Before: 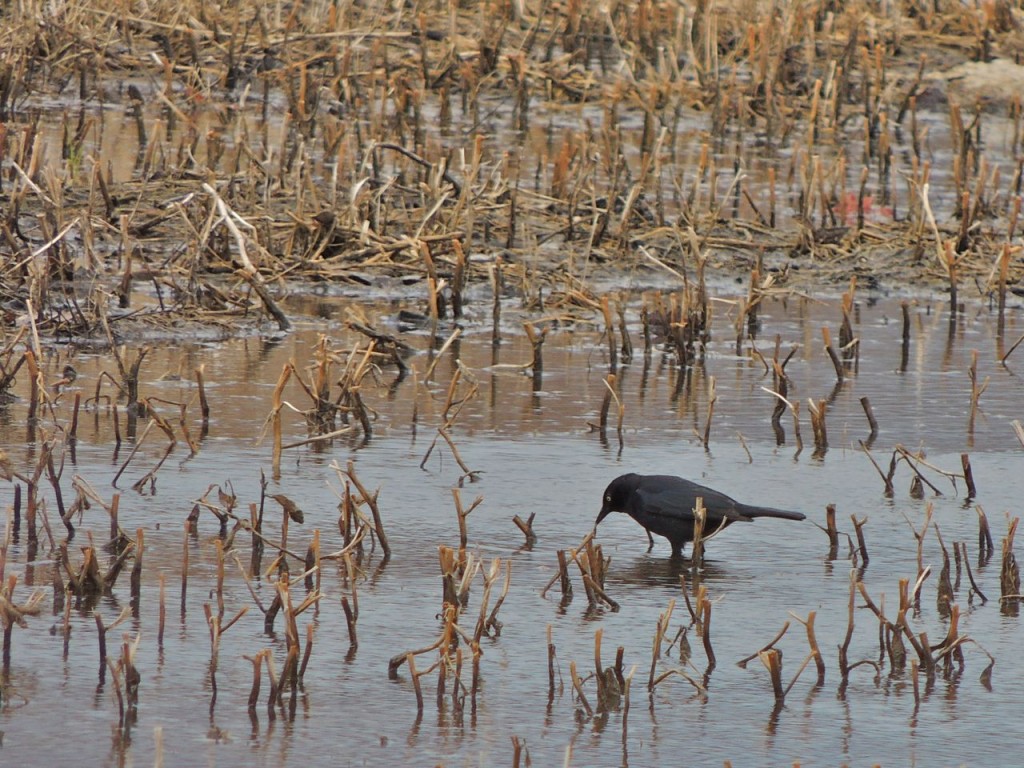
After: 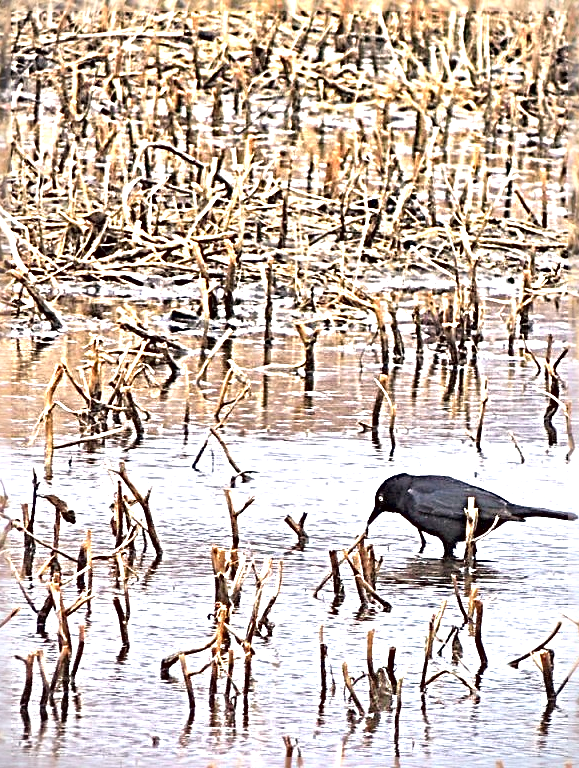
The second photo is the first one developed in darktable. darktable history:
exposure: black level correction 0, exposure 1.701 EV, compensate highlight preservation false
crop and rotate: left 22.333%, right 21.035%
color calibration: illuminant as shot in camera, x 0.358, y 0.373, temperature 4628.91 K
vignetting: fall-off start 100.66%, fall-off radius 65.24%, automatic ratio true, unbound false
local contrast: mode bilateral grid, contrast 26, coarseness 60, detail 152%, midtone range 0.2
sharpen: radius 4.026, amount 1.998
color correction: highlights a* 3.76, highlights b* 5.13
